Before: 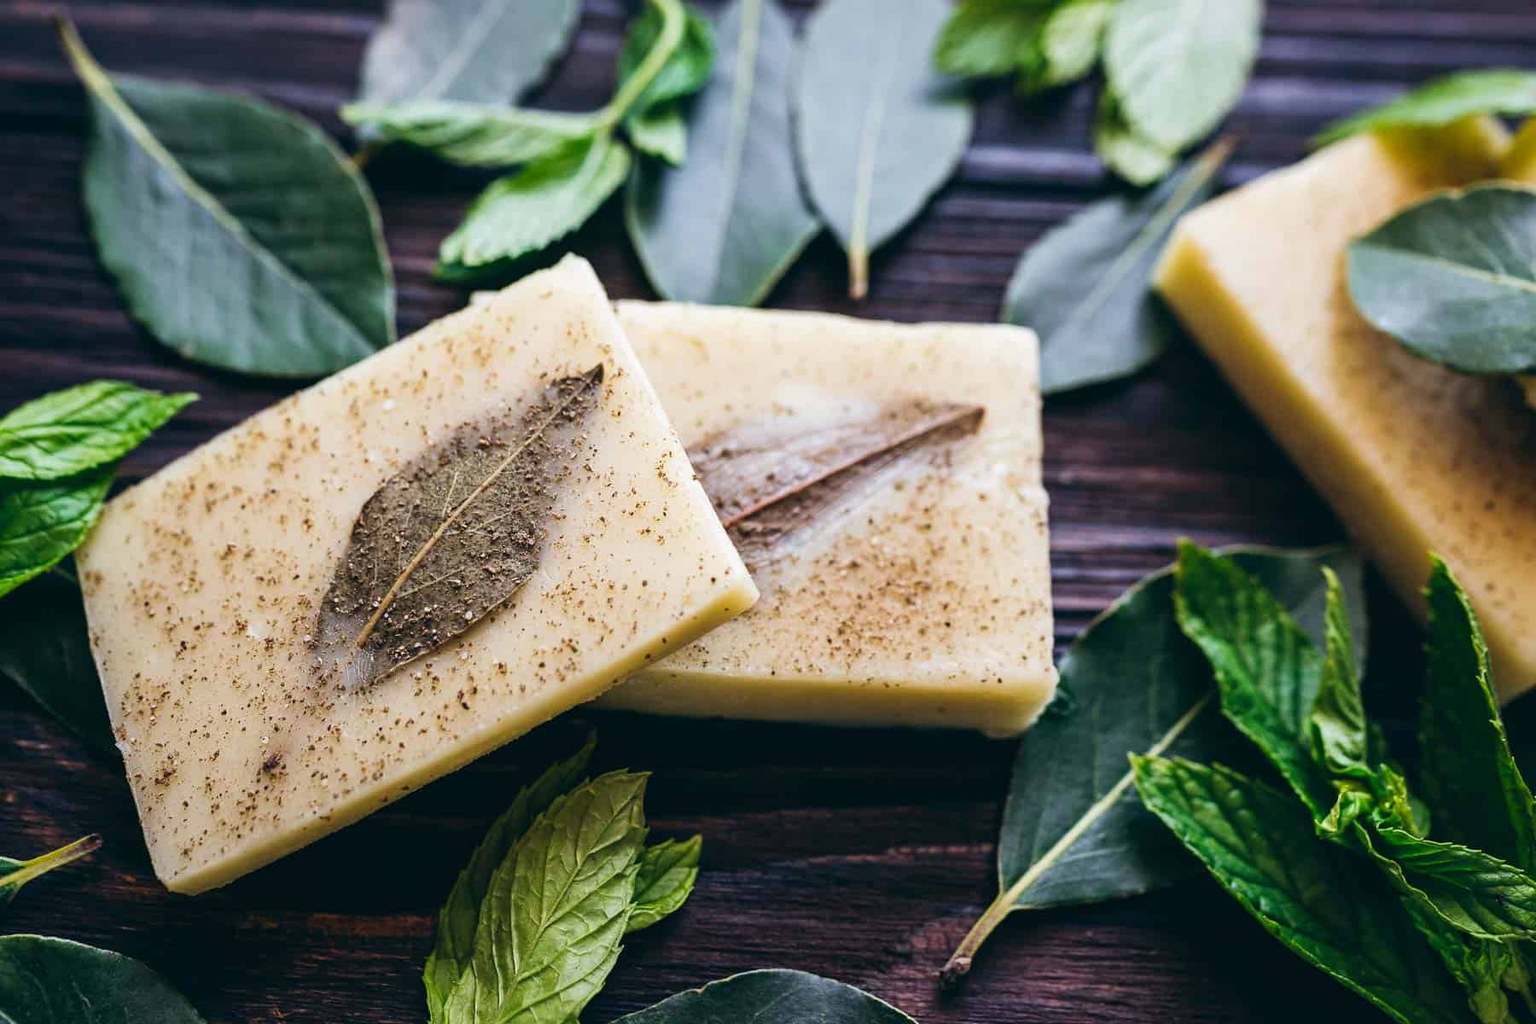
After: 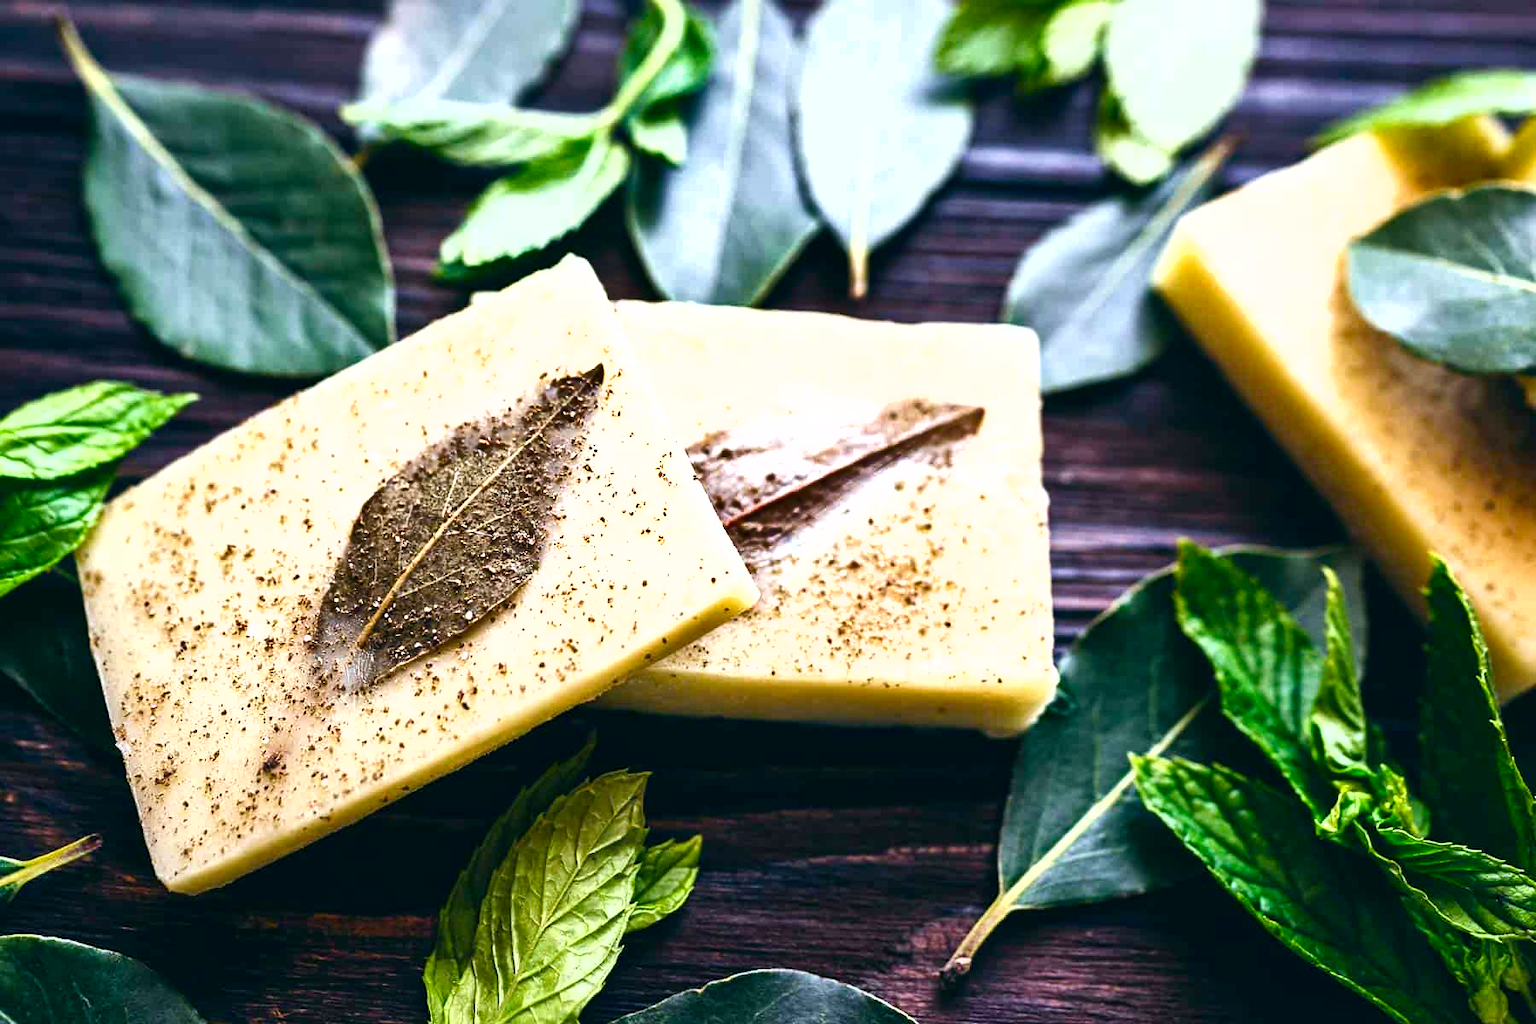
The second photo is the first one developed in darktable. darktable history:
exposure: exposure 0.559 EV, compensate highlight preservation false
tone equalizer: on, module defaults
color balance rgb: shadows lift › luminance -20%, power › hue 72.24°, highlights gain › luminance 15%, global offset › hue 171.6°, perceptual saturation grading › global saturation 14.09%, perceptual saturation grading › highlights -25%, perceptual saturation grading › shadows 25%, global vibrance 25%, contrast 10%
shadows and highlights: radius 108.52, shadows 23.73, highlights -59.32, low approximation 0.01, soften with gaussian
